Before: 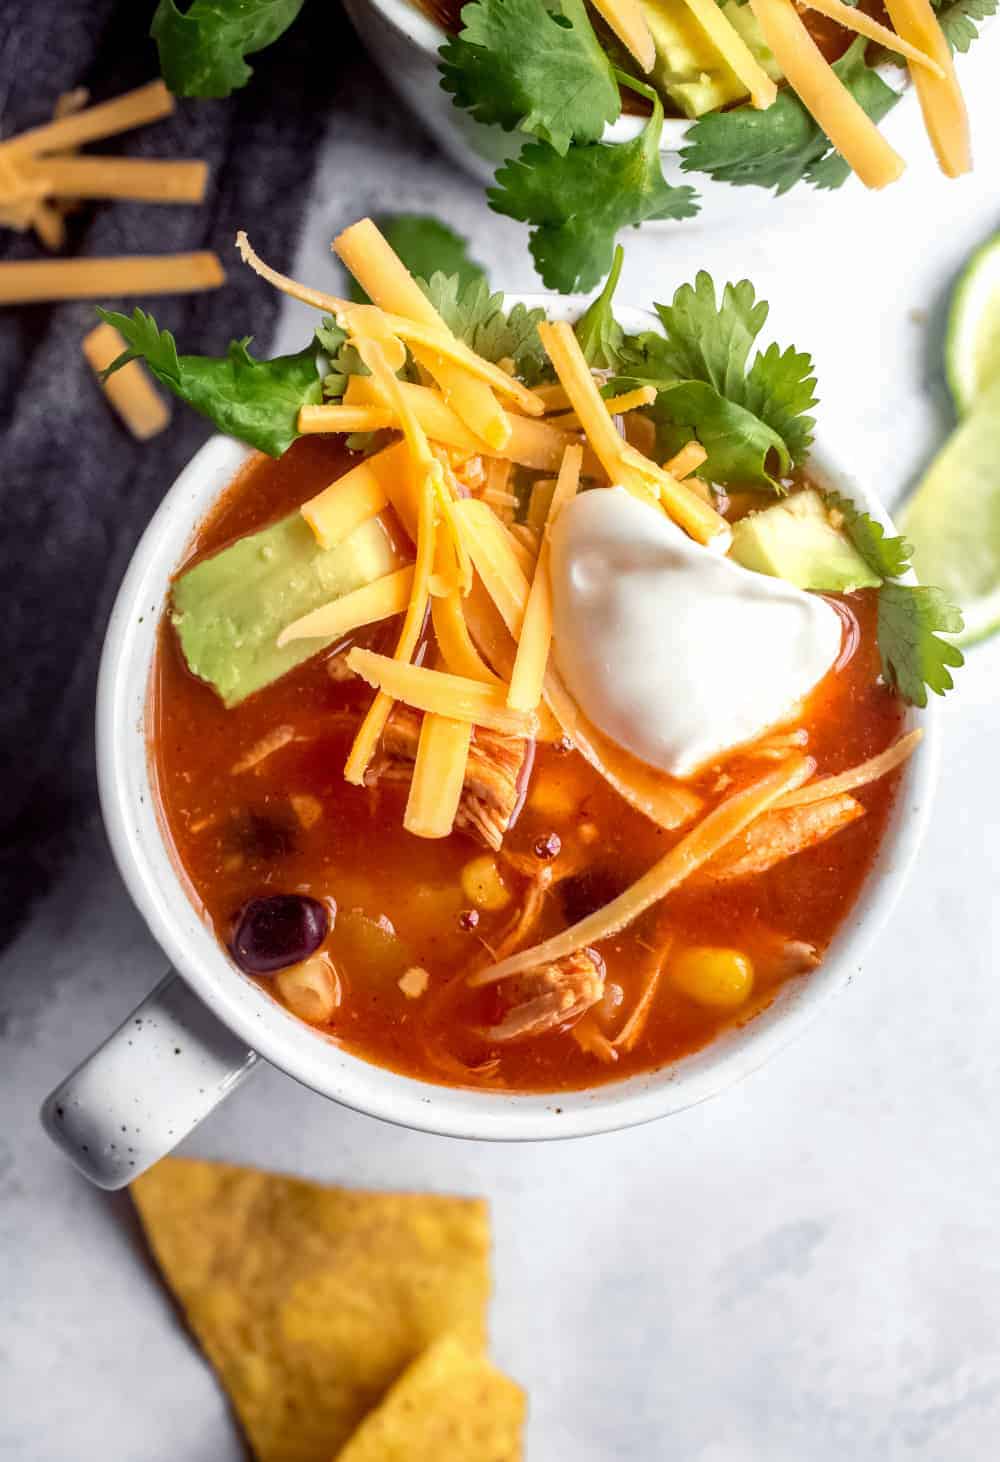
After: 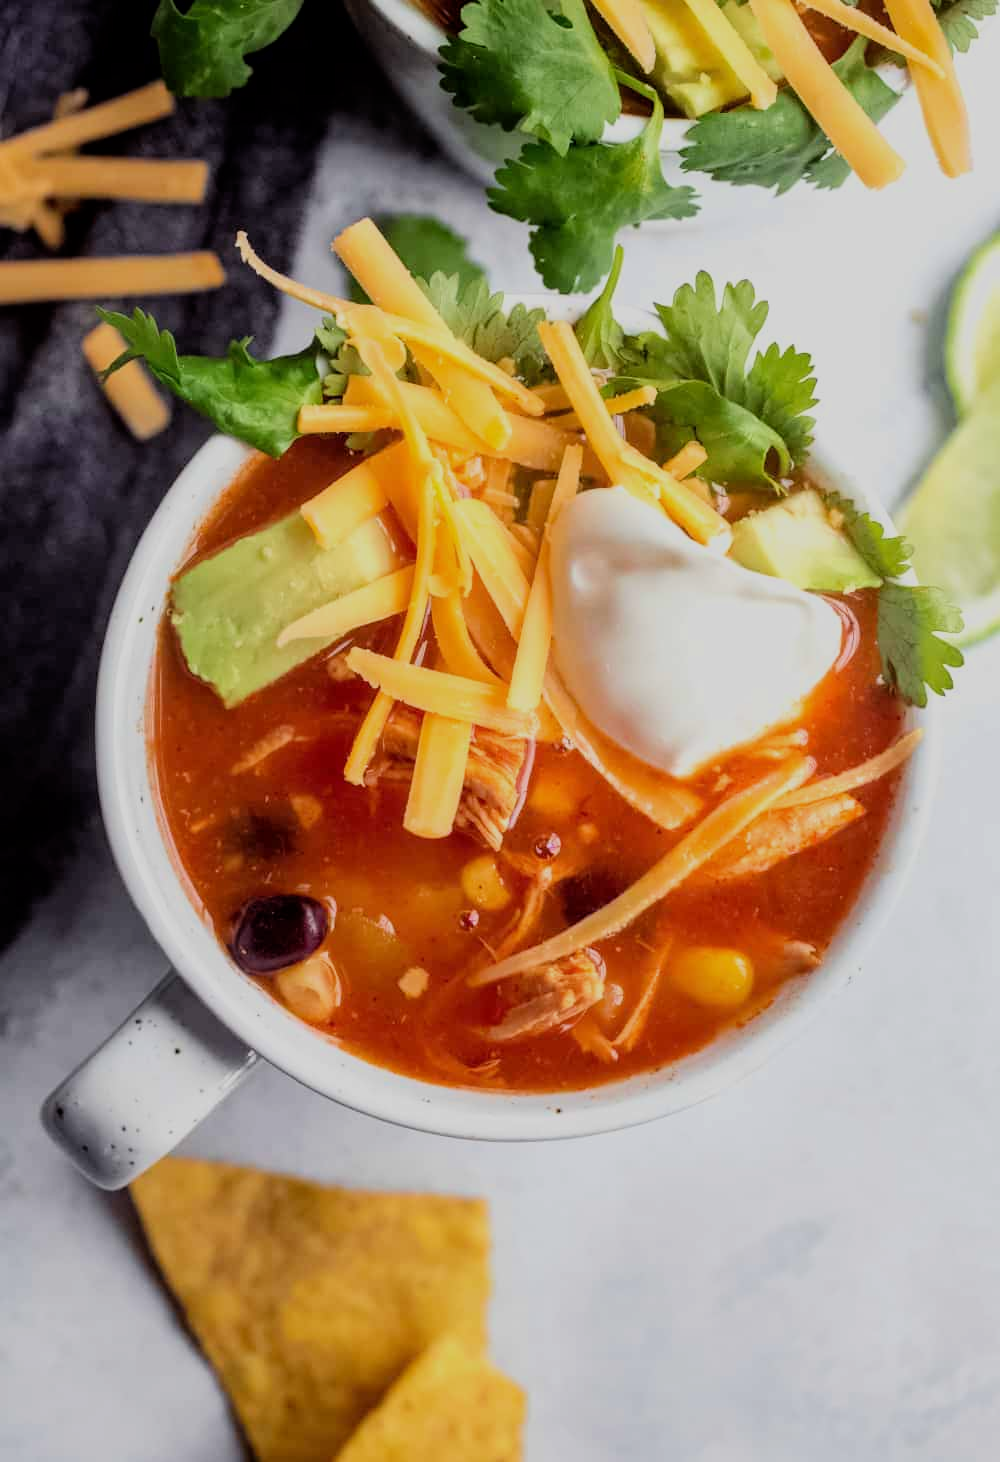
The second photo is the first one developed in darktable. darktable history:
filmic rgb: black relative exposure -7.65 EV, white relative exposure 4.56 EV, hardness 3.61, color science v6 (2022), iterations of high-quality reconstruction 0
